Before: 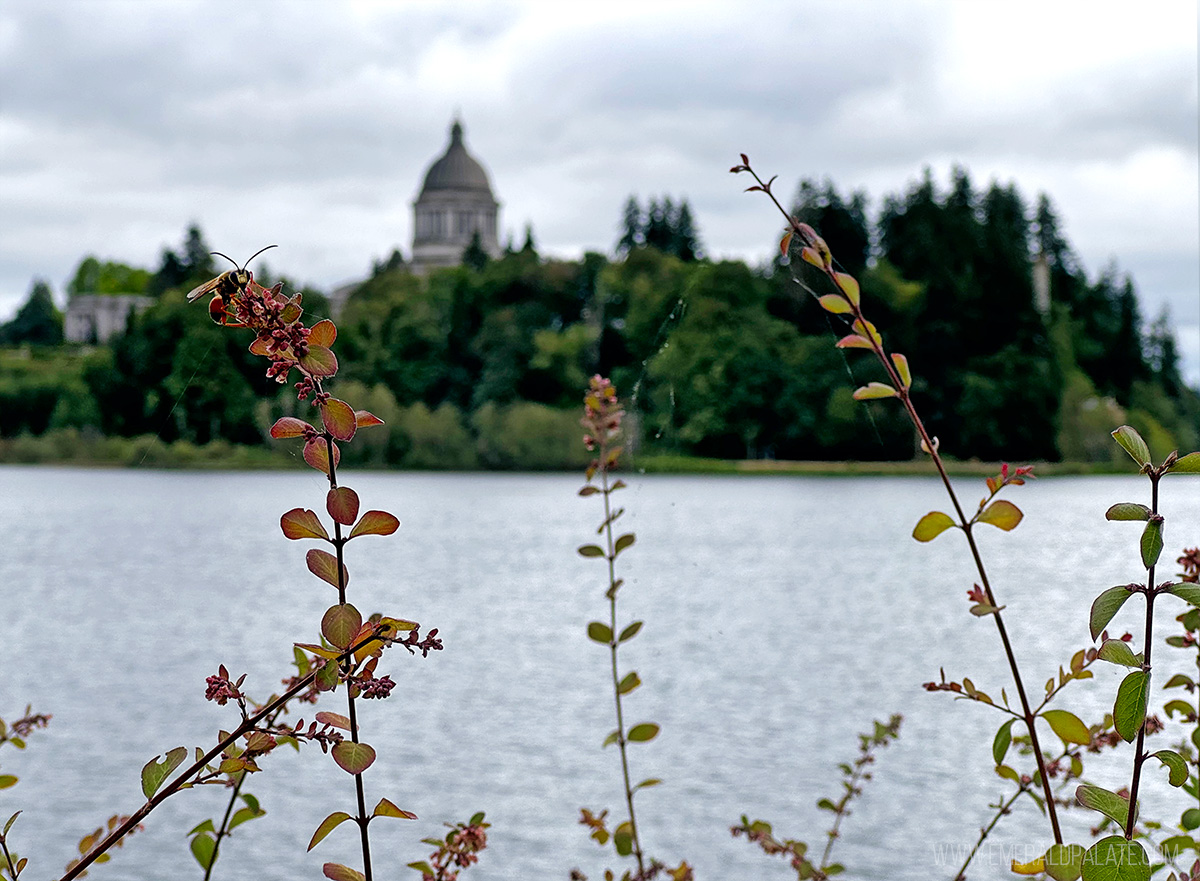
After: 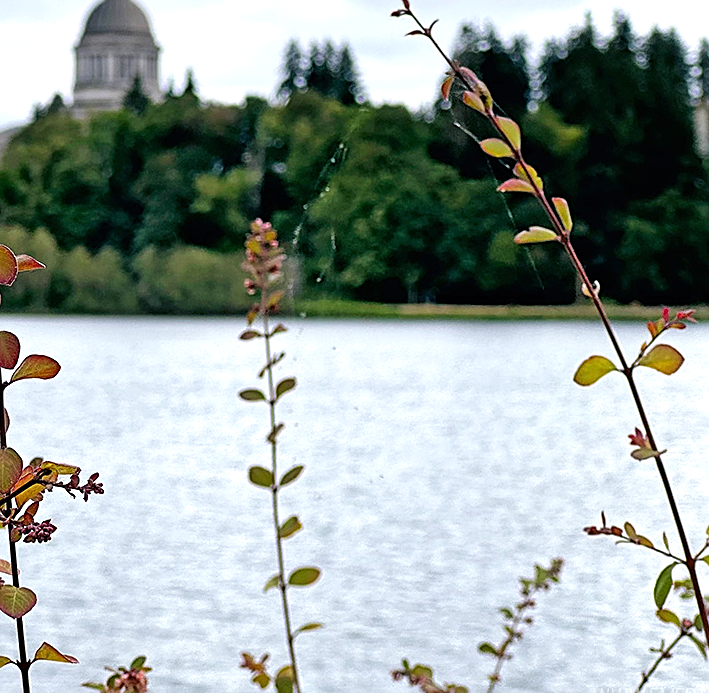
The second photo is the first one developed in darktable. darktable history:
exposure: black level correction 0, exposure 0.5 EV, compensate exposure bias true, compensate highlight preservation false
sharpen: on, module defaults
crop and rotate: left 28.256%, top 17.734%, right 12.656%, bottom 3.573%
